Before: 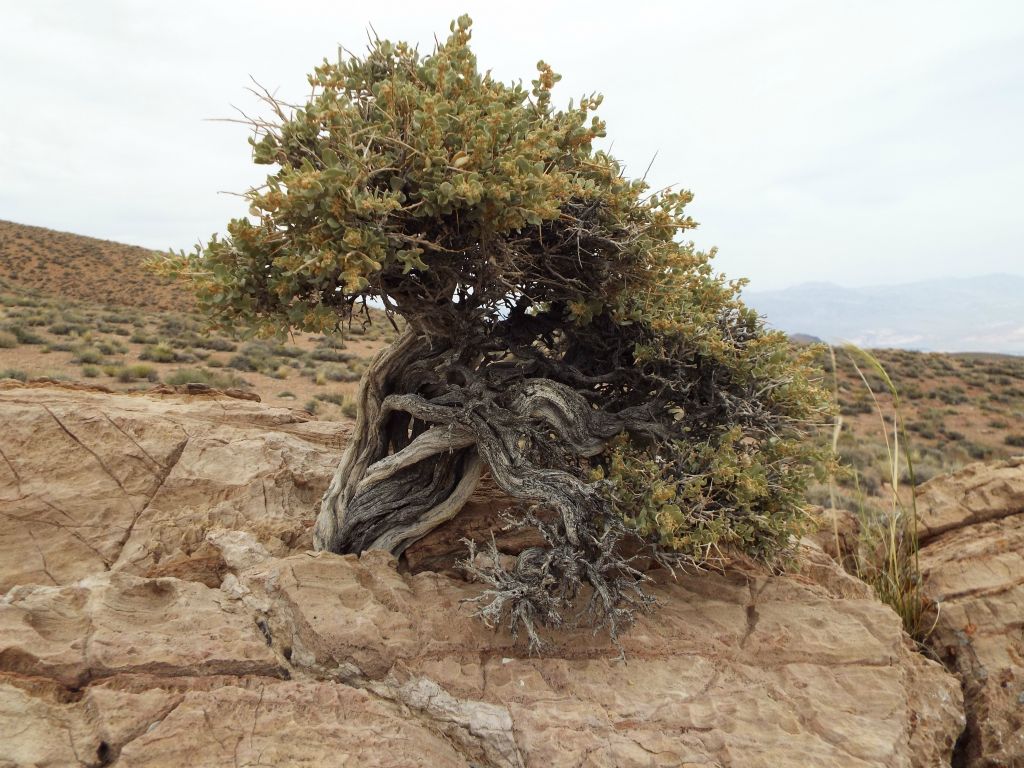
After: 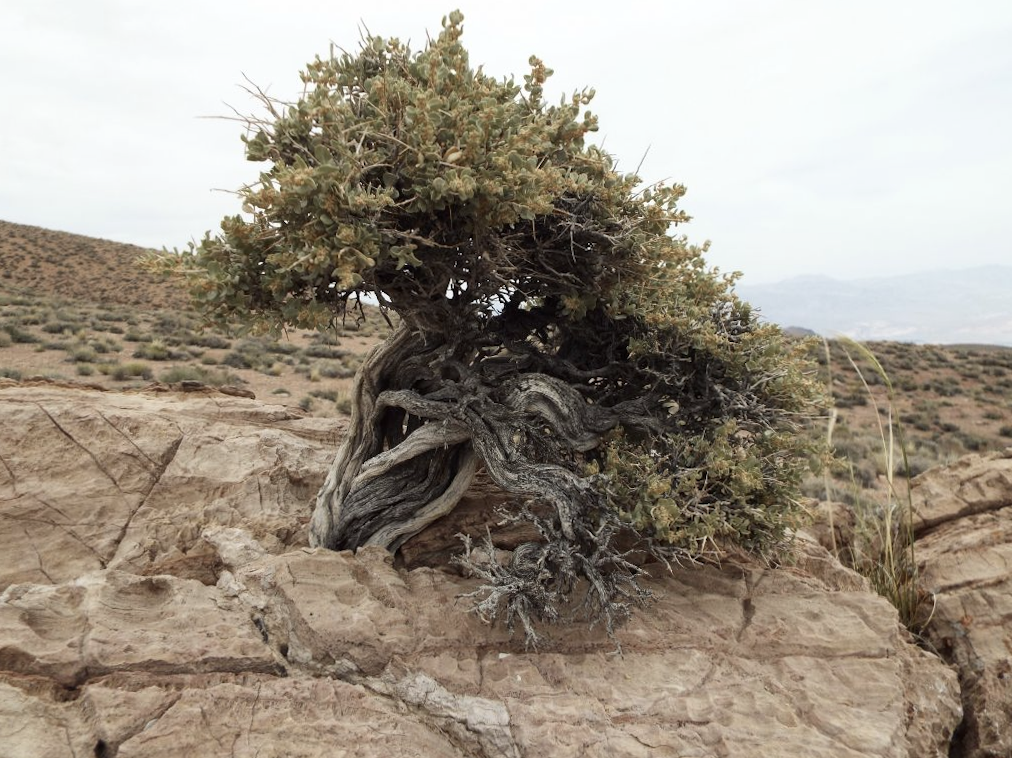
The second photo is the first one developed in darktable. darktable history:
contrast brightness saturation: contrast 0.11, saturation -0.17
rotate and perspective: rotation -0.45°, automatic cropping original format, crop left 0.008, crop right 0.992, crop top 0.012, crop bottom 0.988
color contrast: green-magenta contrast 0.84, blue-yellow contrast 0.86
